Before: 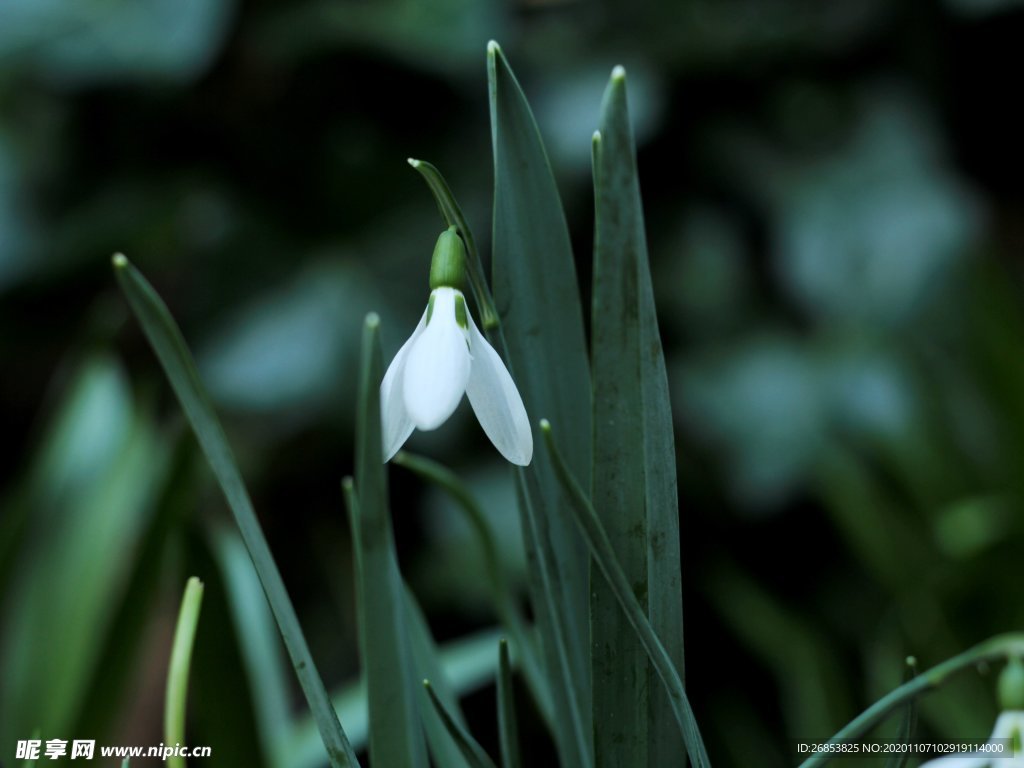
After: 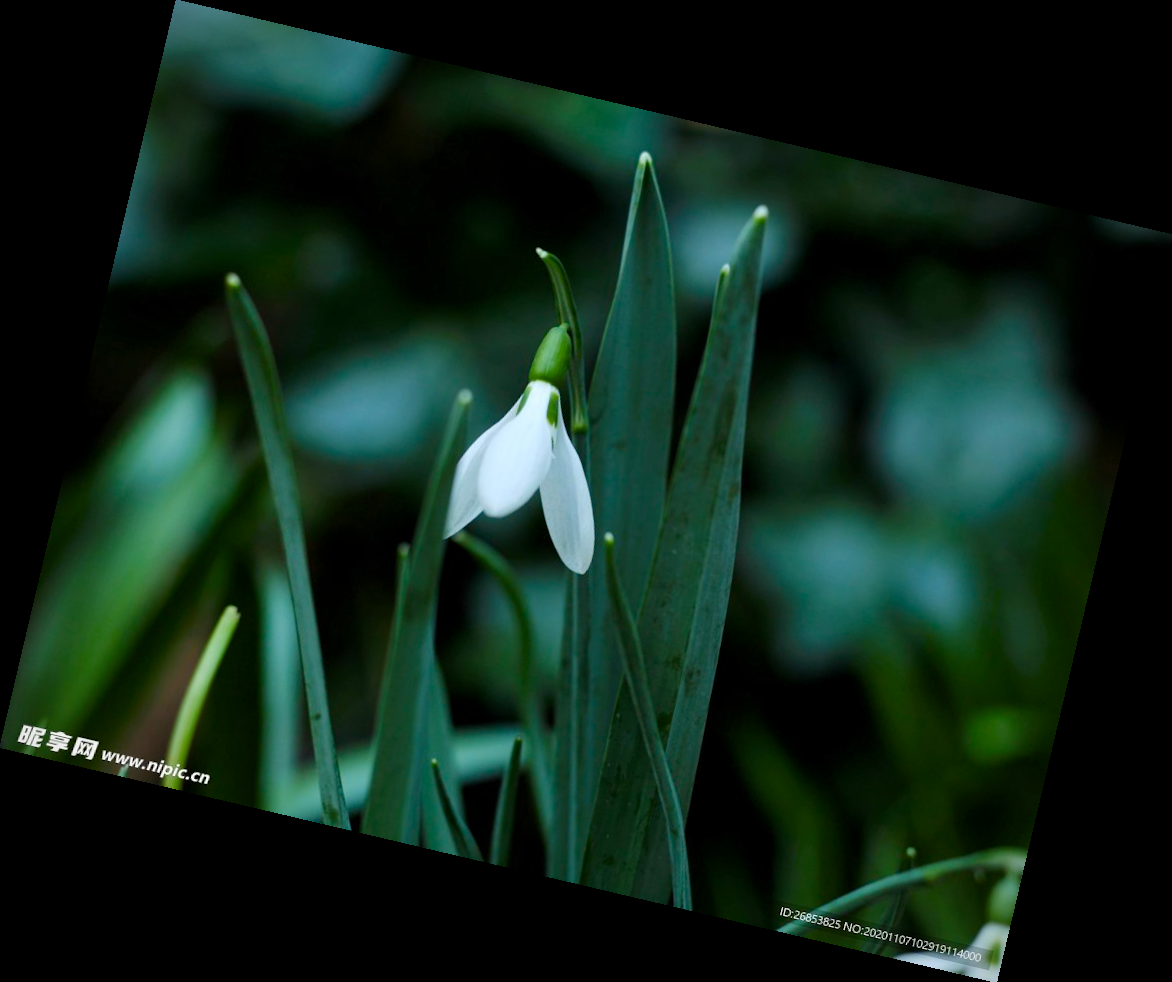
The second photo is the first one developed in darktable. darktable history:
tone equalizer: on, module defaults
color balance rgb: perceptual saturation grading › global saturation 35%, perceptual saturation grading › highlights -30%, perceptual saturation grading › shadows 35%, perceptual brilliance grading › global brilliance 3%, perceptual brilliance grading › highlights -3%, perceptual brilliance grading › shadows 3%
vignetting: fall-off radius 63.6%
rotate and perspective: rotation 13.27°, automatic cropping off
